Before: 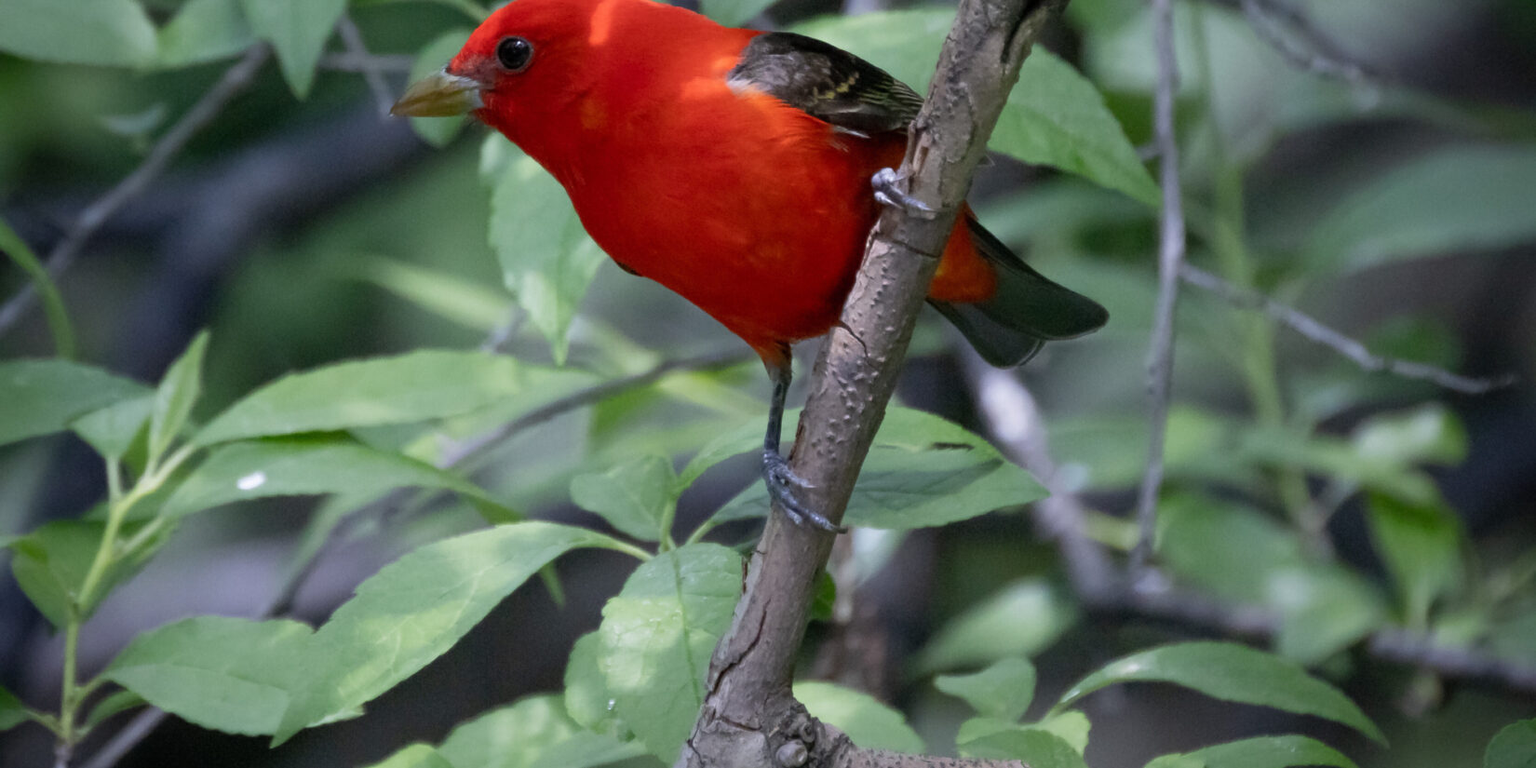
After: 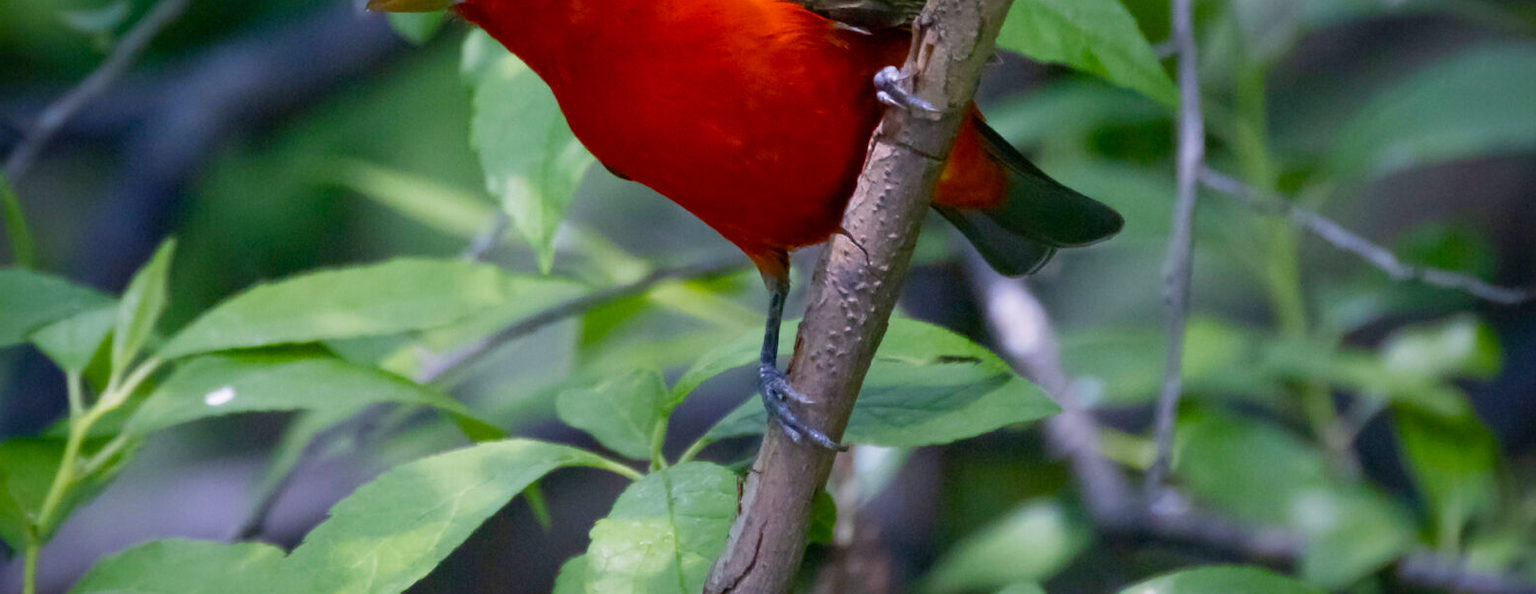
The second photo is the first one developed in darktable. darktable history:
color balance rgb: highlights gain › chroma 1.036%, highlights gain › hue 54.02°, linear chroma grading › global chroma 25.195%, perceptual saturation grading › global saturation 20%, perceptual saturation grading › highlights -25.359%, perceptual saturation grading › shadows 23.93%, global vibrance 20%
crop and rotate: left 2.809%, top 13.729%, right 2.339%, bottom 12.73%
